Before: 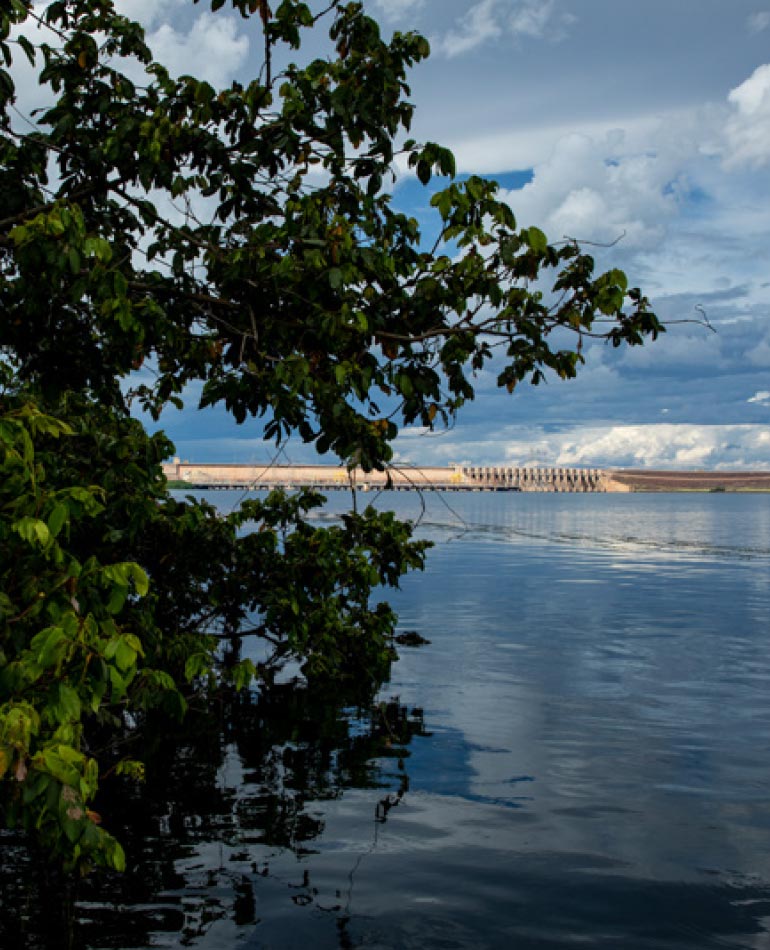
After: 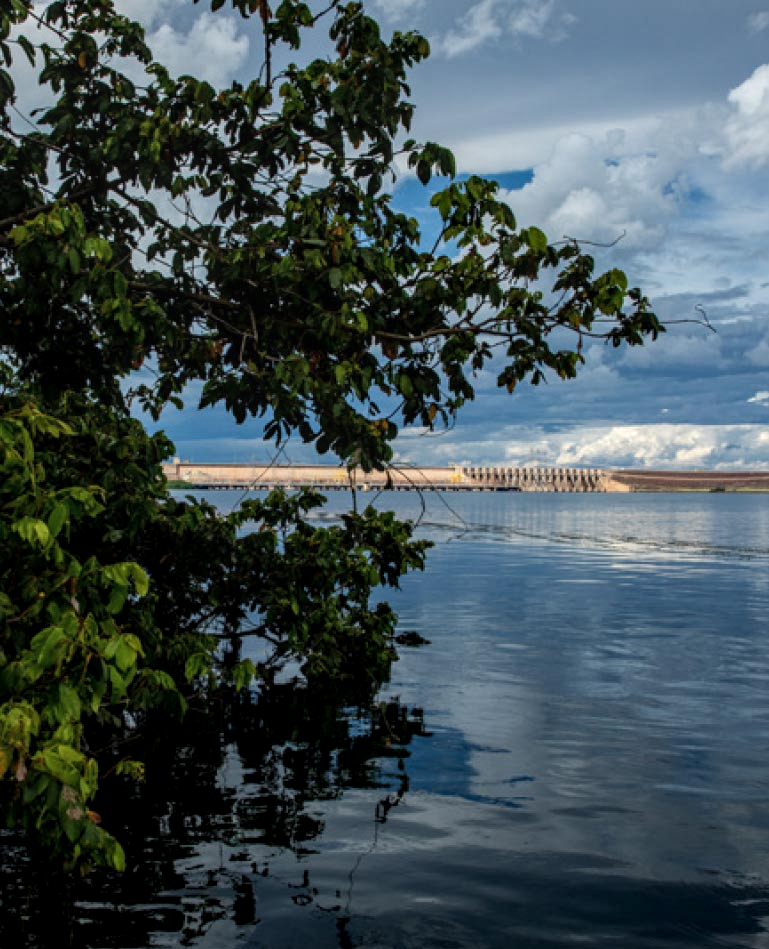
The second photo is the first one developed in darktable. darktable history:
local contrast: highlights 2%, shadows 1%, detail 133%
